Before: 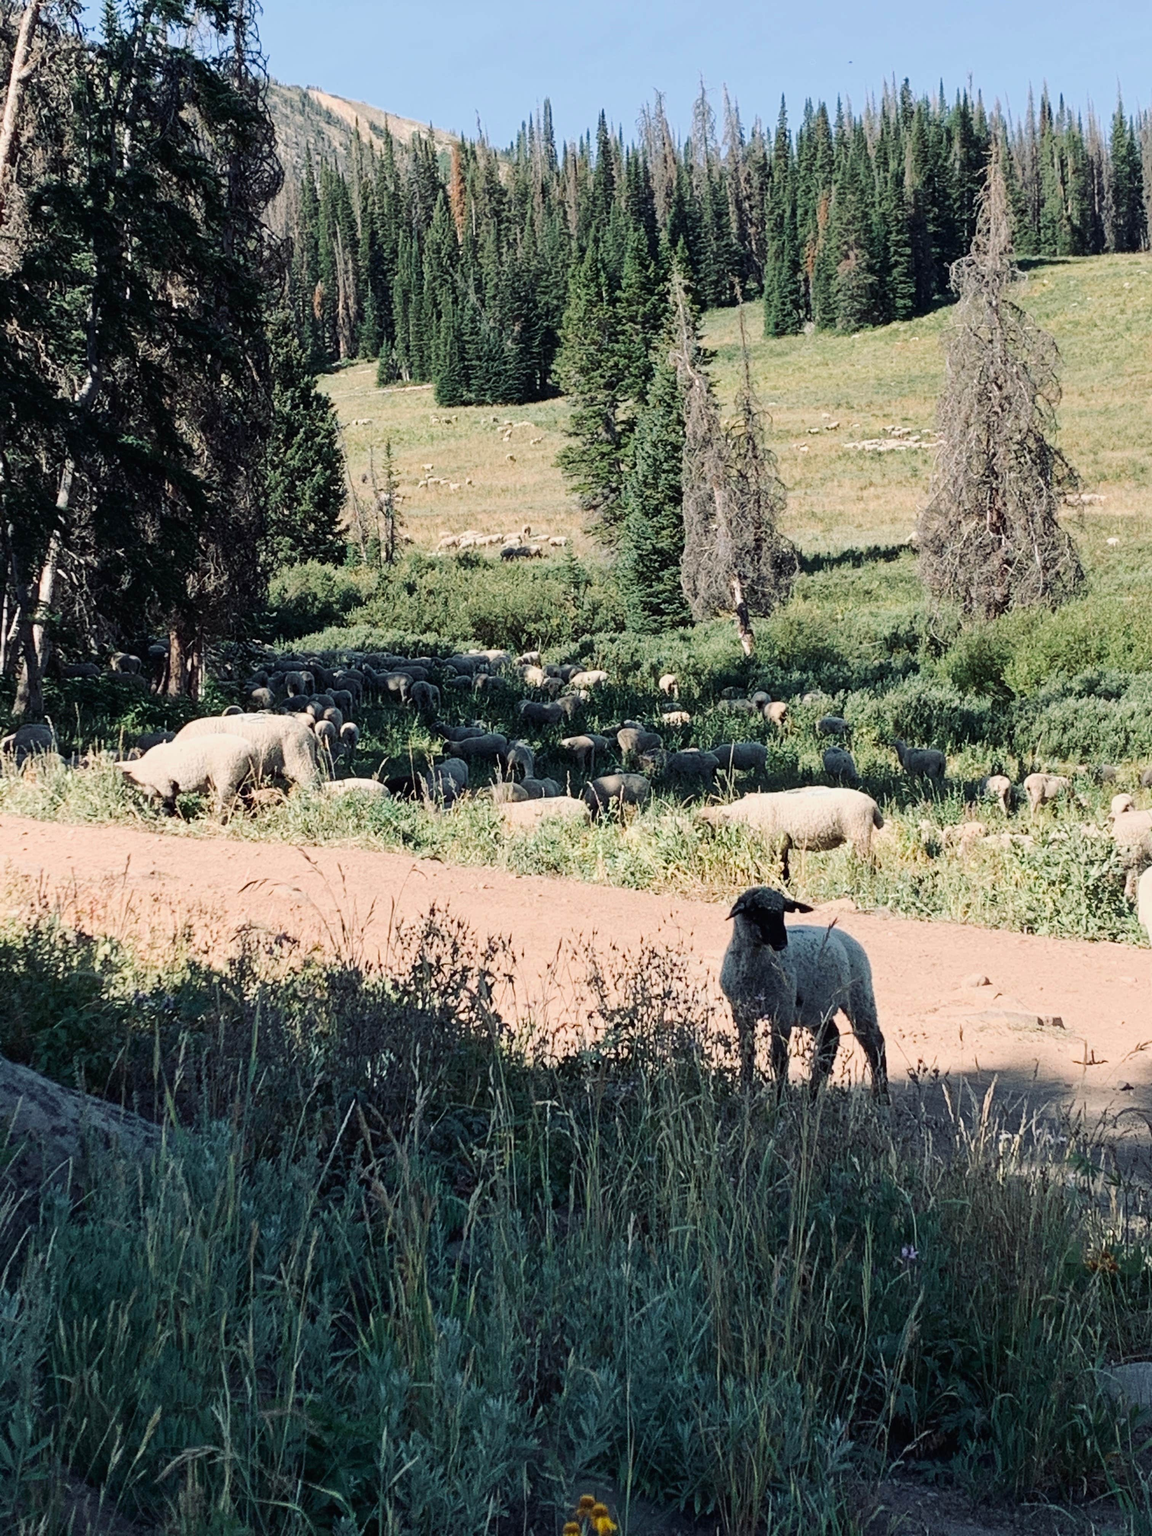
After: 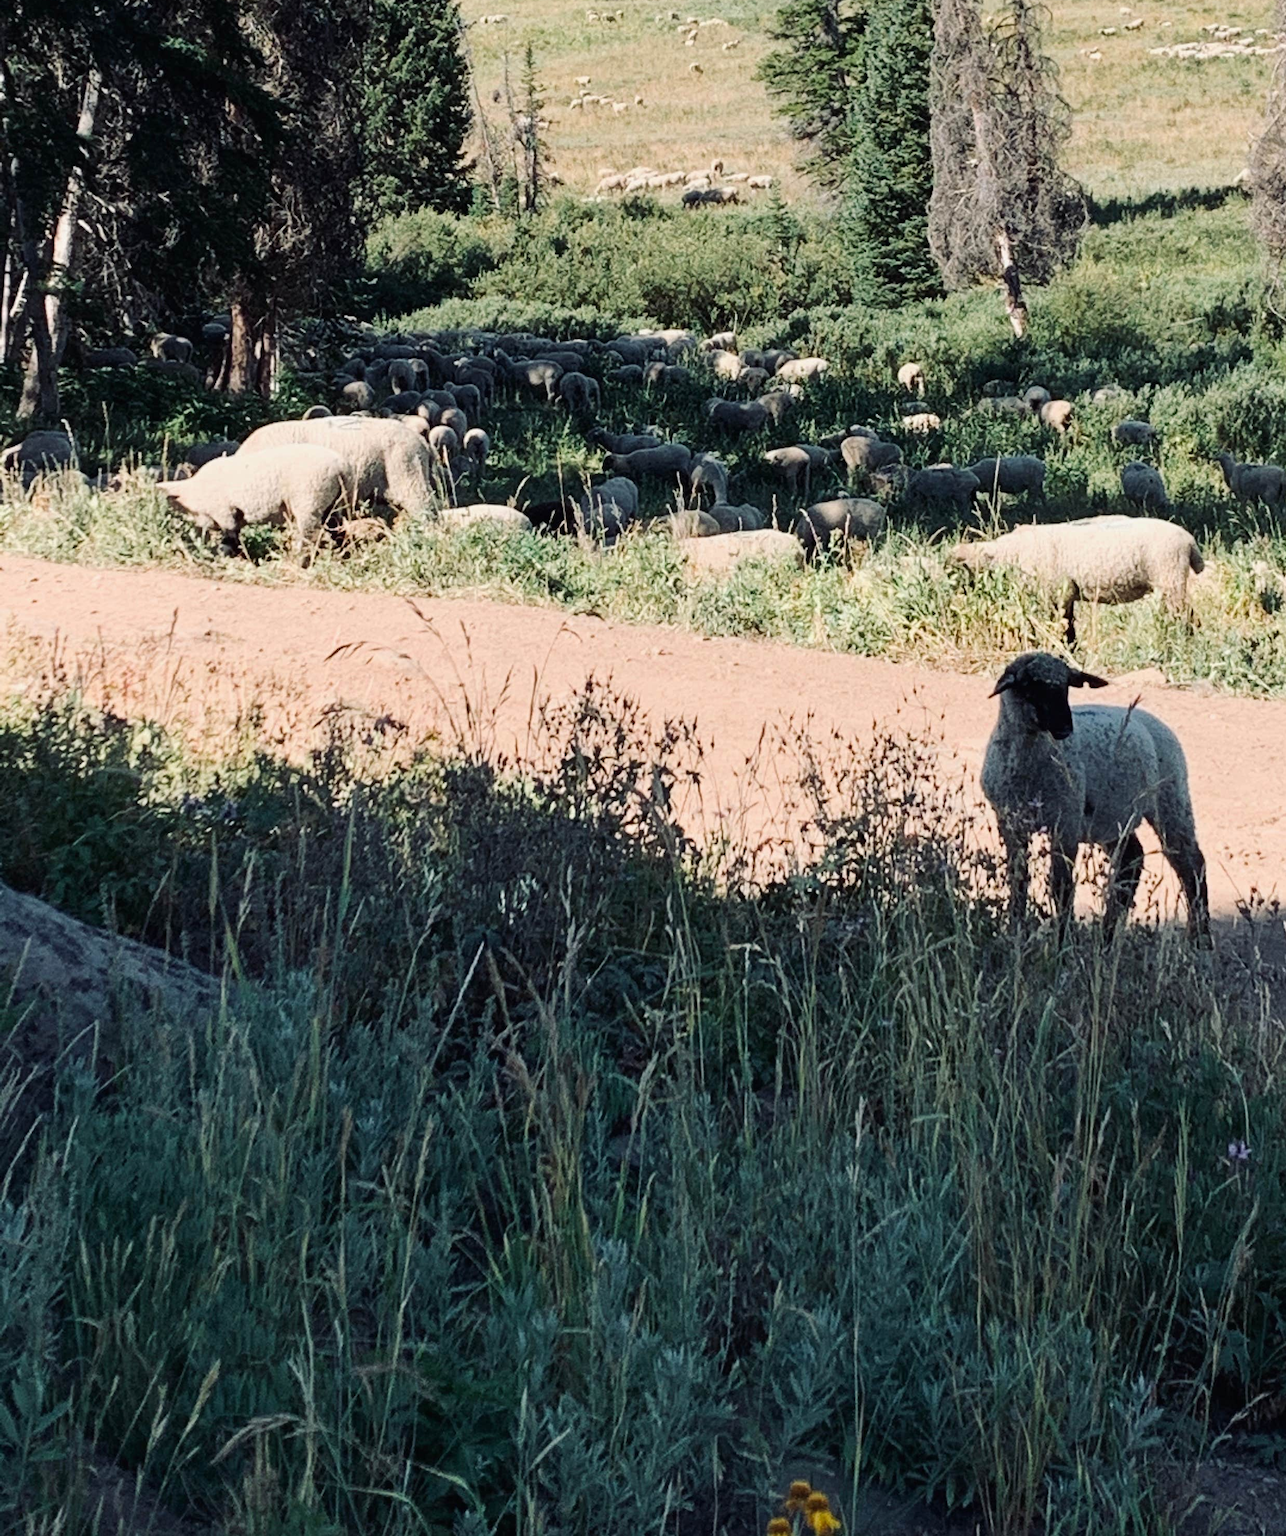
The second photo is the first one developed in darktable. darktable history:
crop: top 26.564%, right 18.01%
